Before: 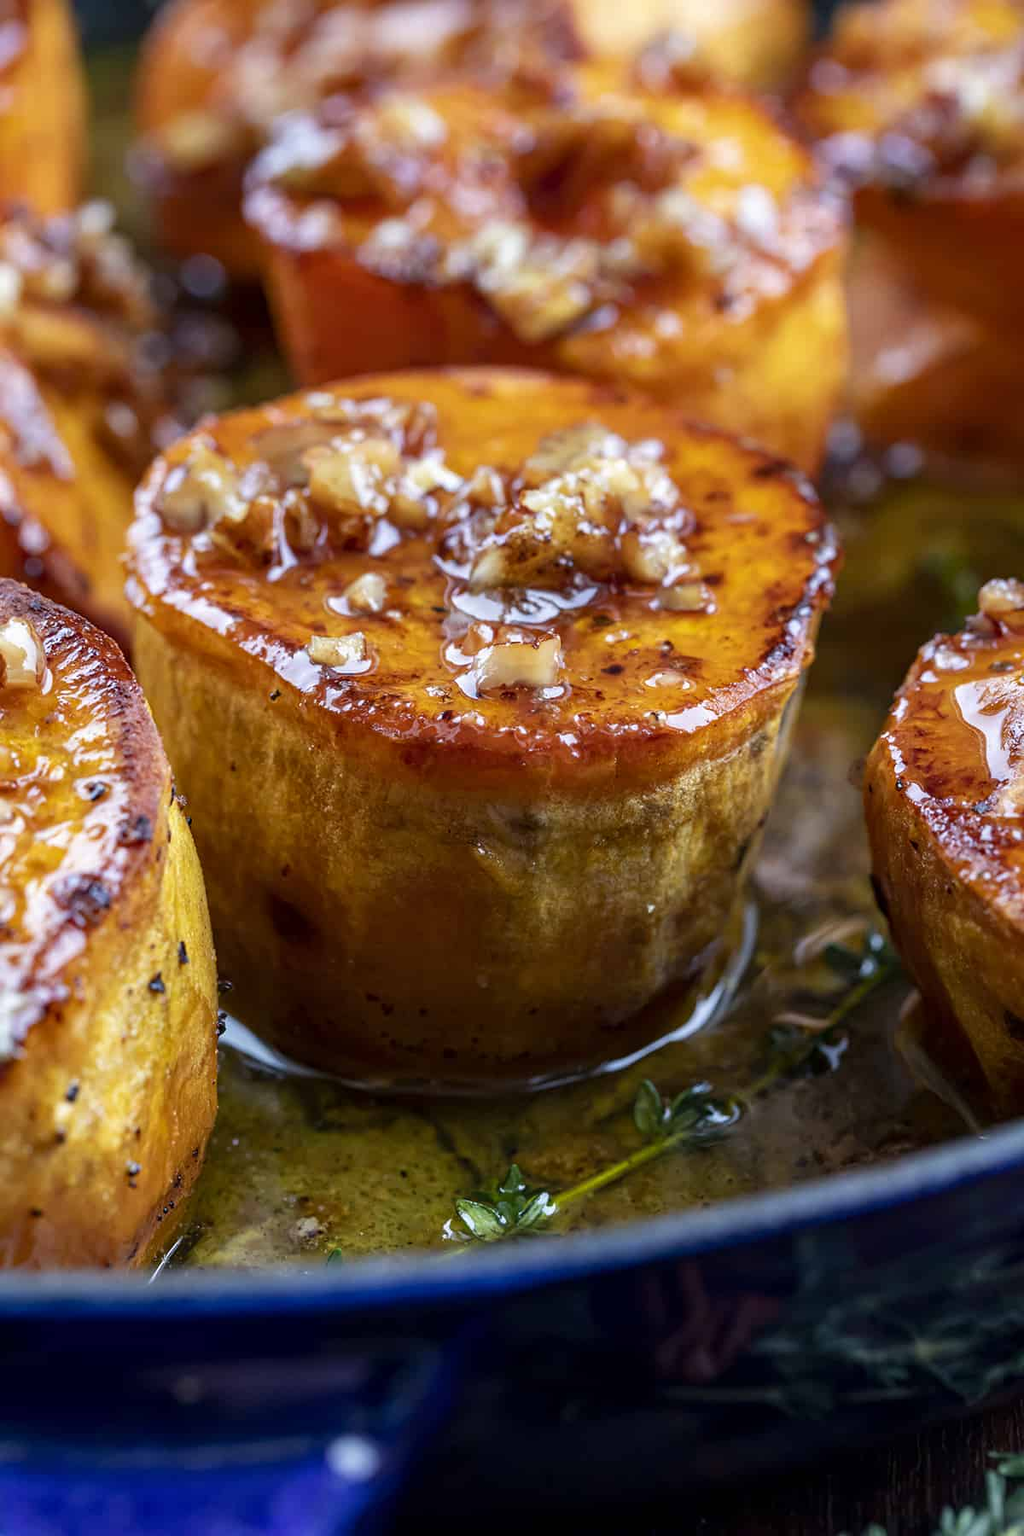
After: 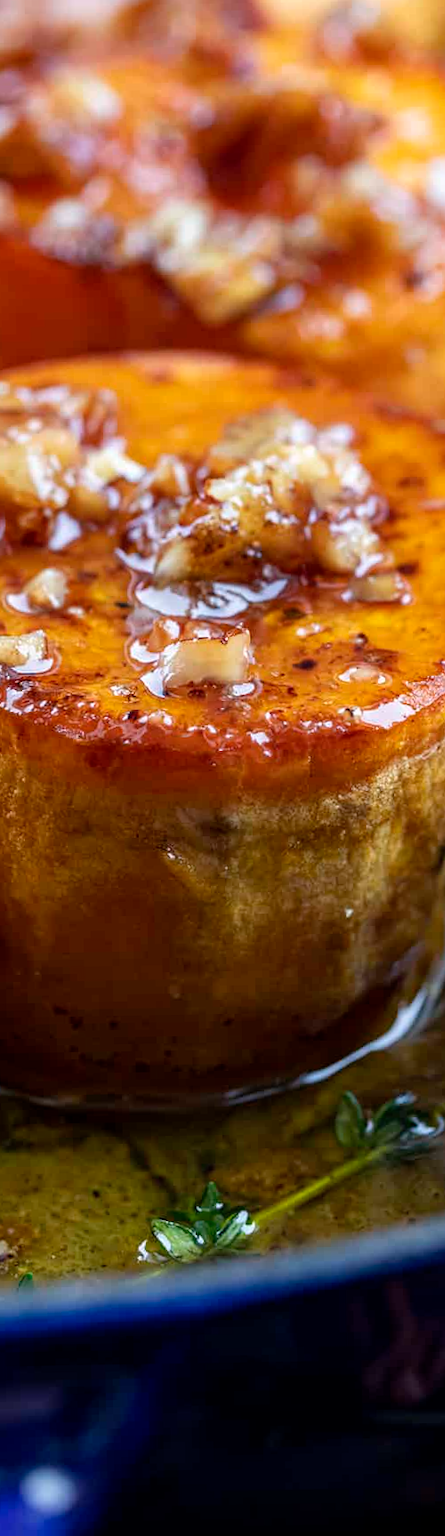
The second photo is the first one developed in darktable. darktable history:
crop: left 31.229%, right 27.105%
rotate and perspective: rotation -1°, crop left 0.011, crop right 0.989, crop top 0.025, crop bottom 0.975
